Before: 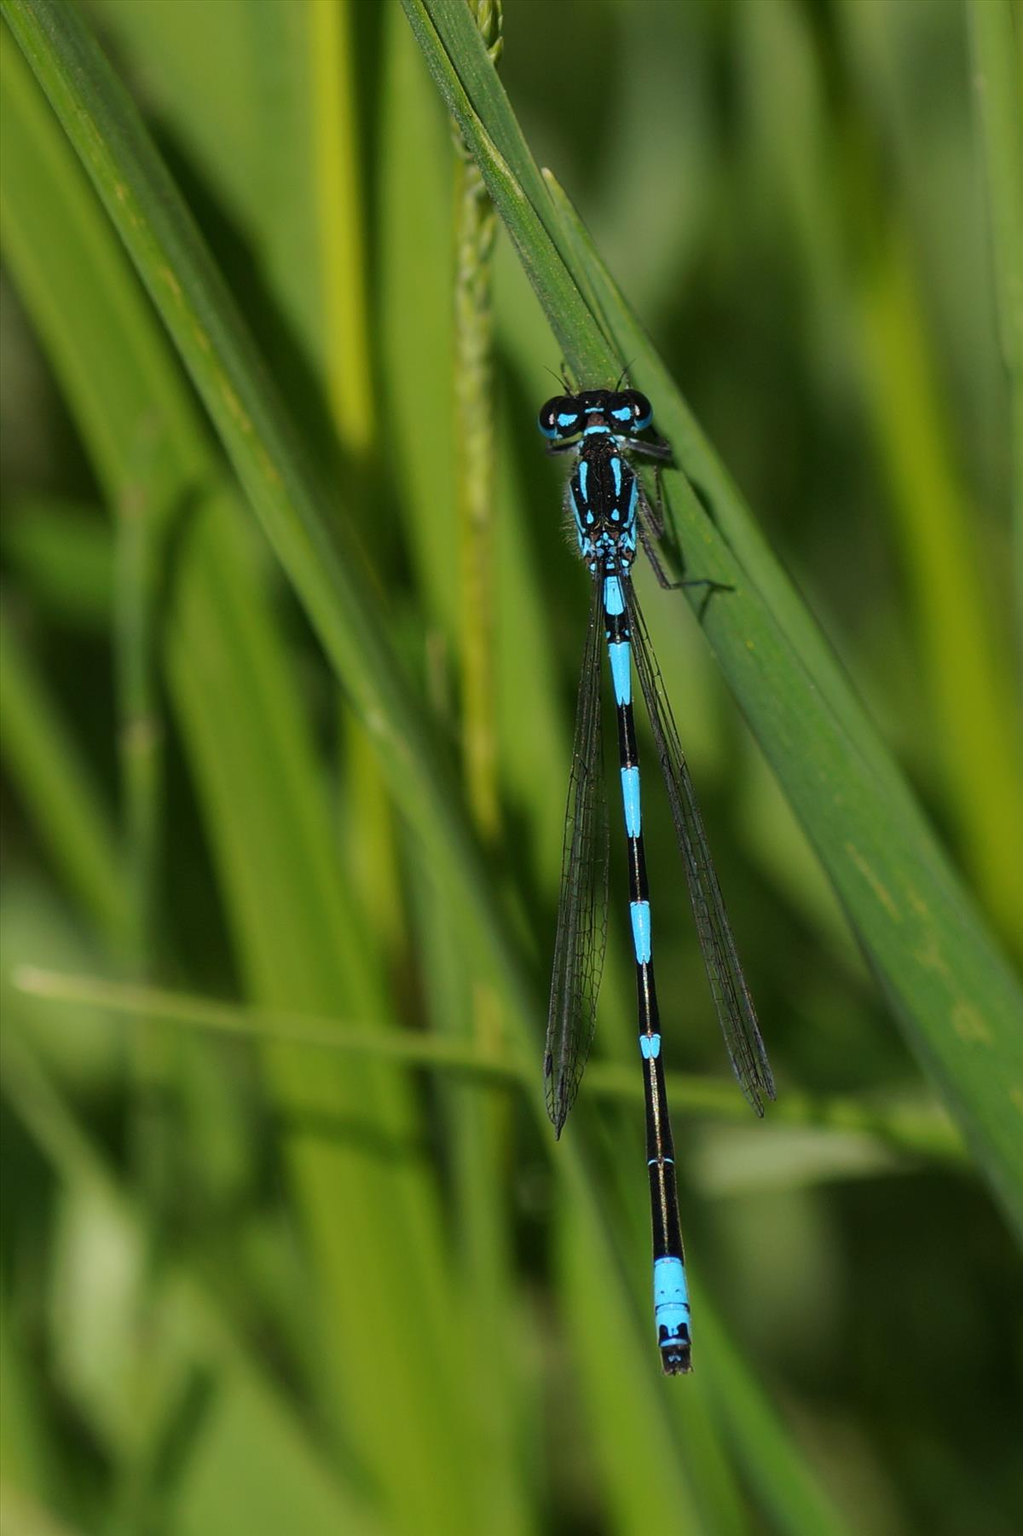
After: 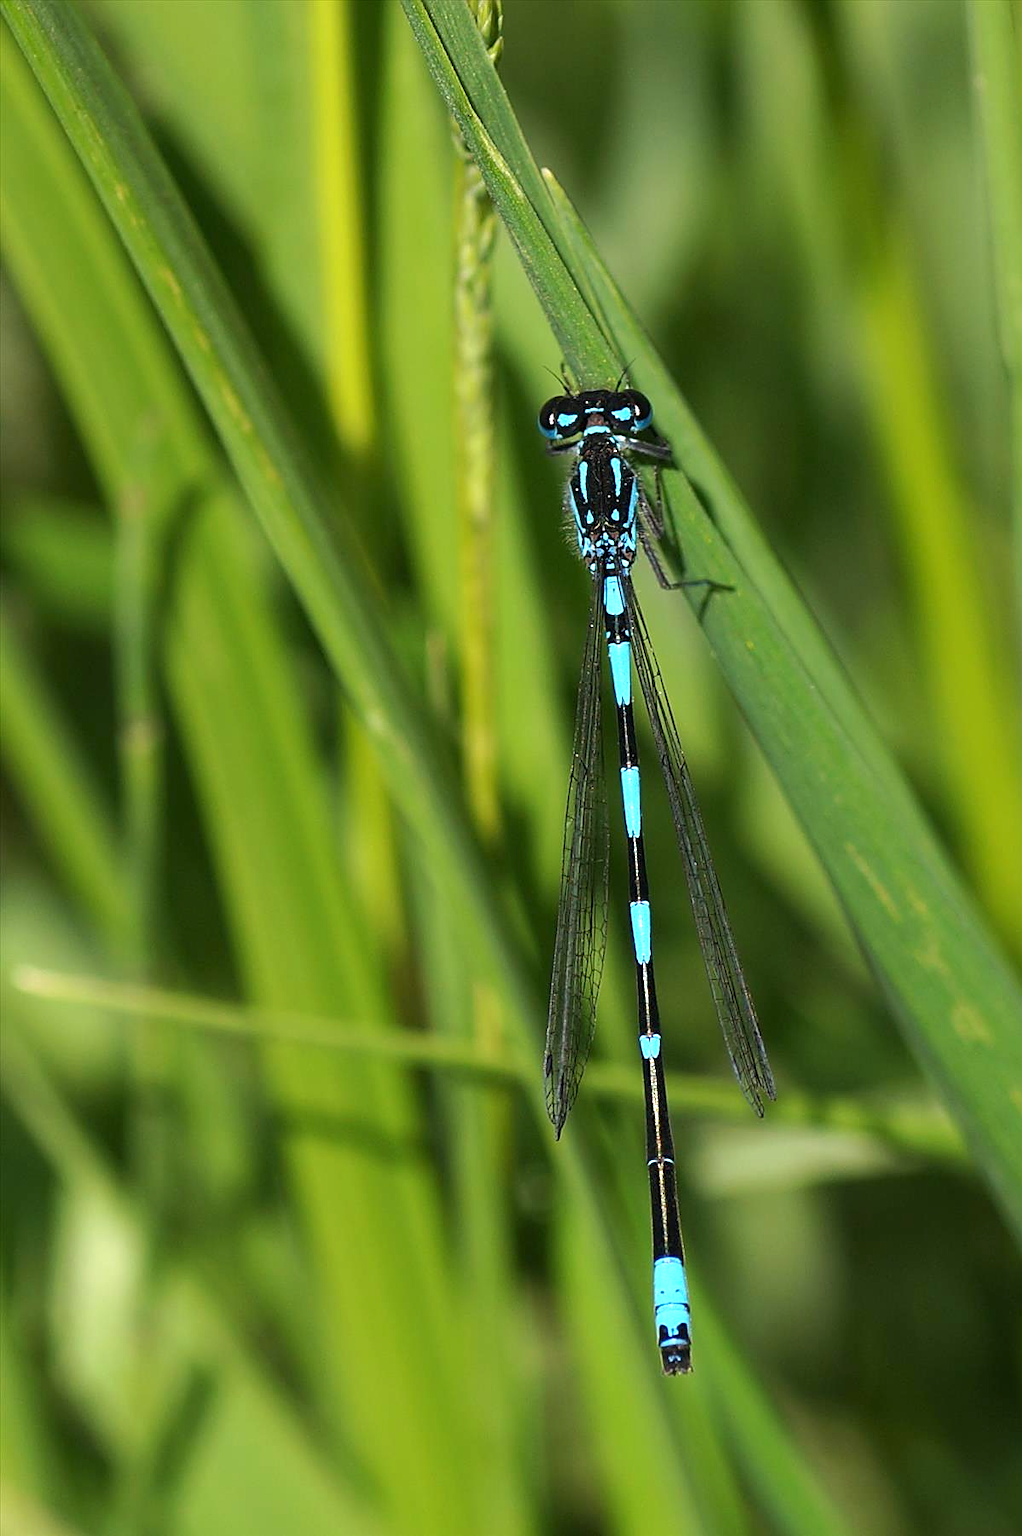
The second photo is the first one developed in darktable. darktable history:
sharpen: on, module defaults
exposure: exposure 0.722 EV, compensate highlight preservation false
